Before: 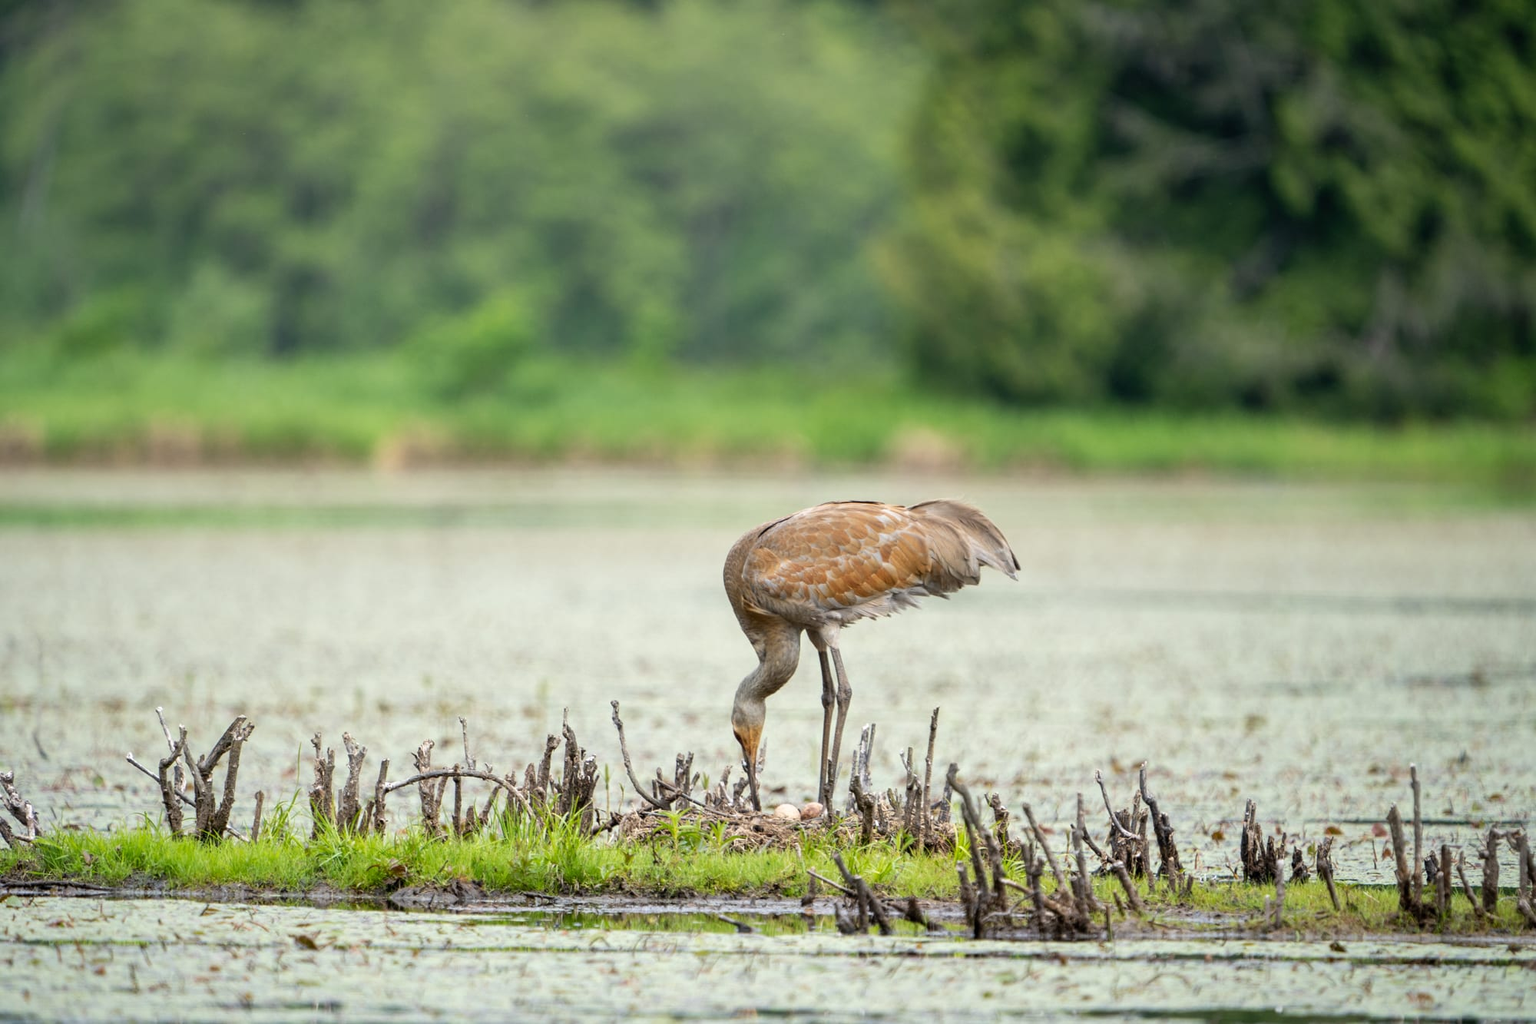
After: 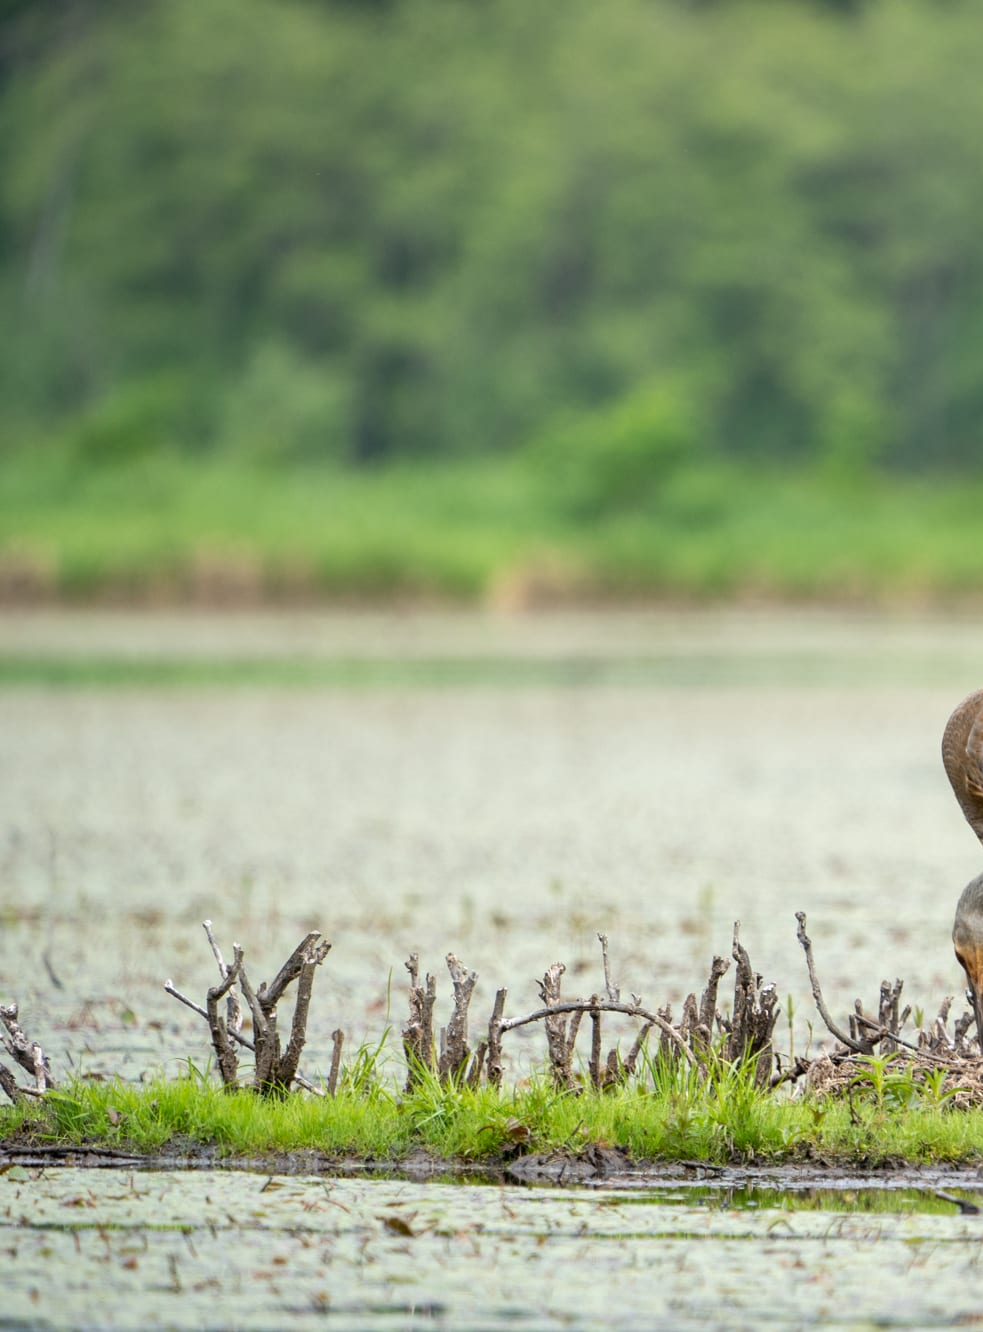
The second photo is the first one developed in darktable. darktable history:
crop and rotate: left 0%, top 0%, right 50.845%
